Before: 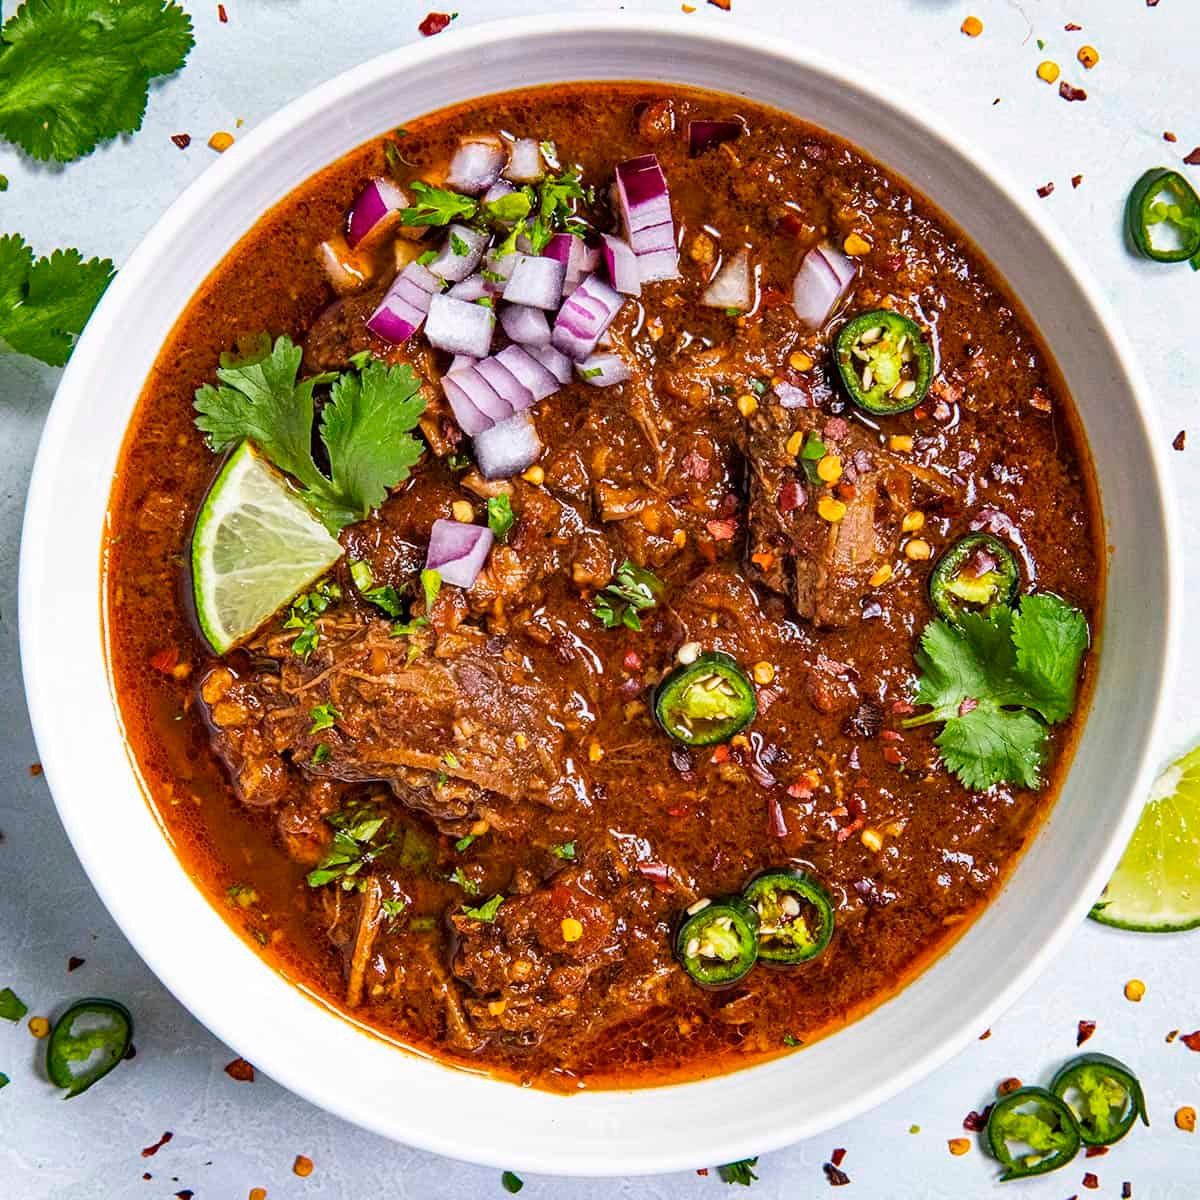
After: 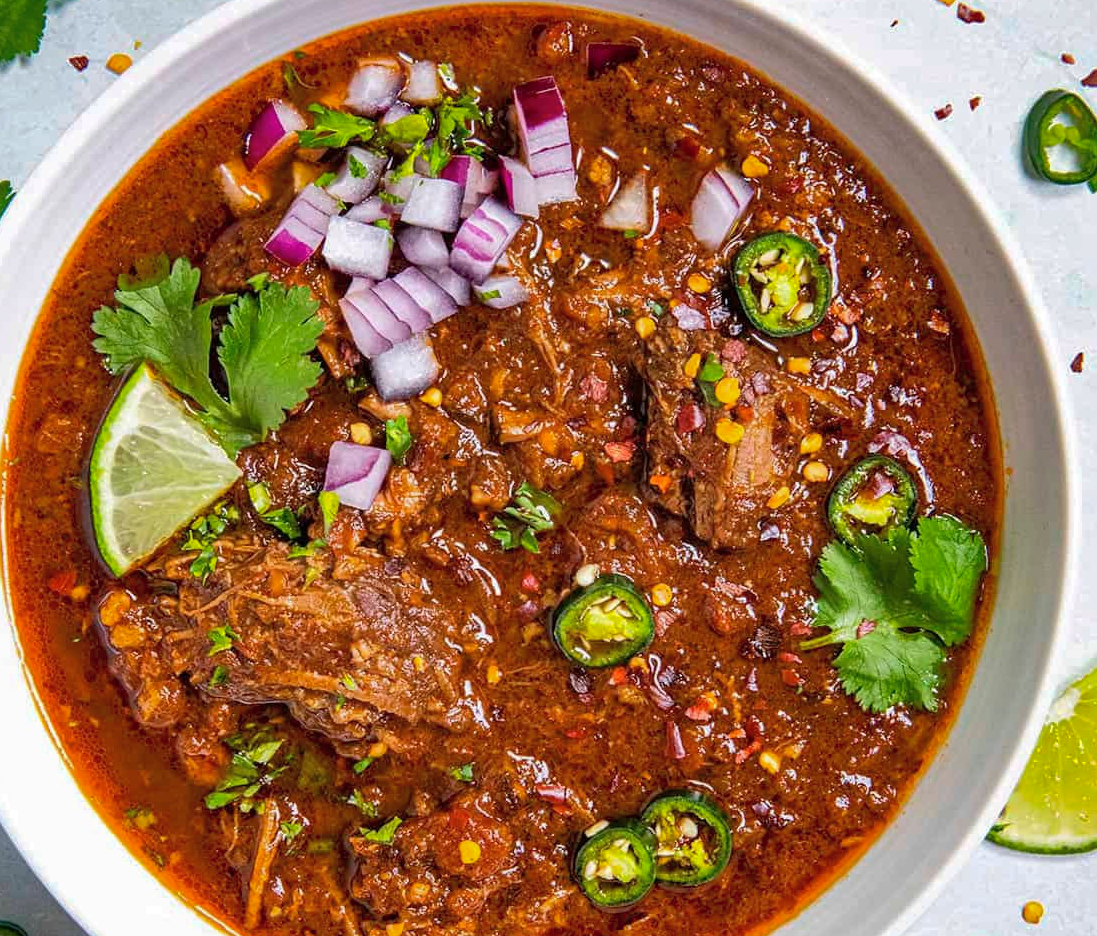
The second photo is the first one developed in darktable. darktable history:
crop: left 8.506%, top 6.552%, bottom 15.371%
shadows and highlights: on, module defaults
